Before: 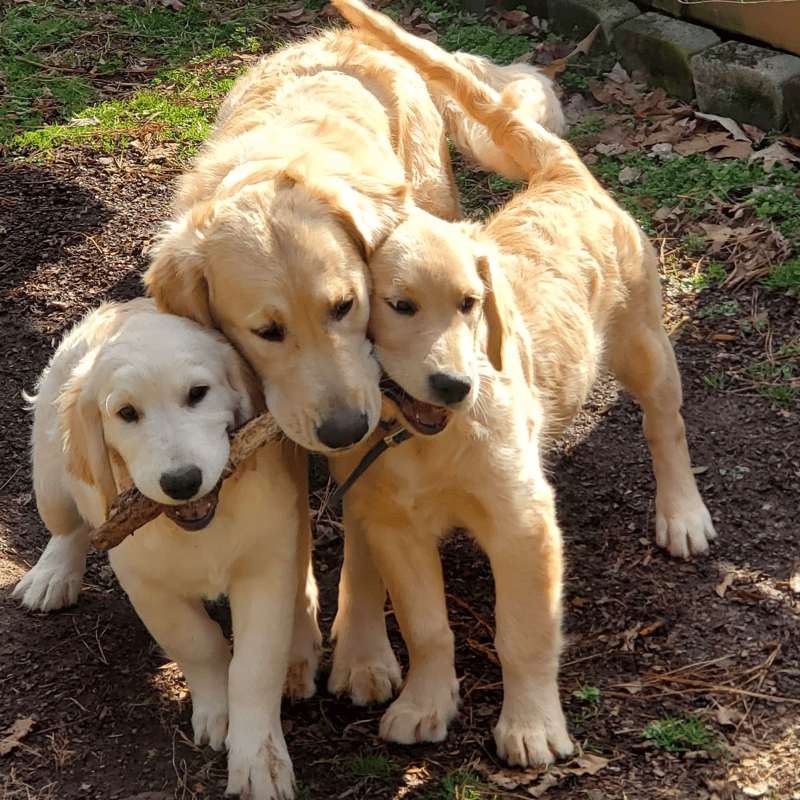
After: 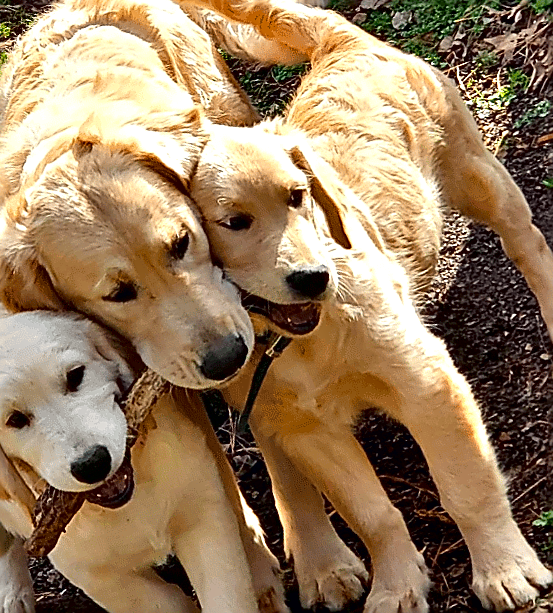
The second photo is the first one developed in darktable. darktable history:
contrast equalizer: y [[0.6 ×6], [0.55 ×6], [0 ×6], [0 ×6], [0 ×6]]
crop and rotate: angle 20.74°, left 6.997%, right 3.862%, bottom 1.166%
contrast brightness saturation: contrast 0.081, saturation 0.197
sharpen: radius 1.676, amount 1.296
